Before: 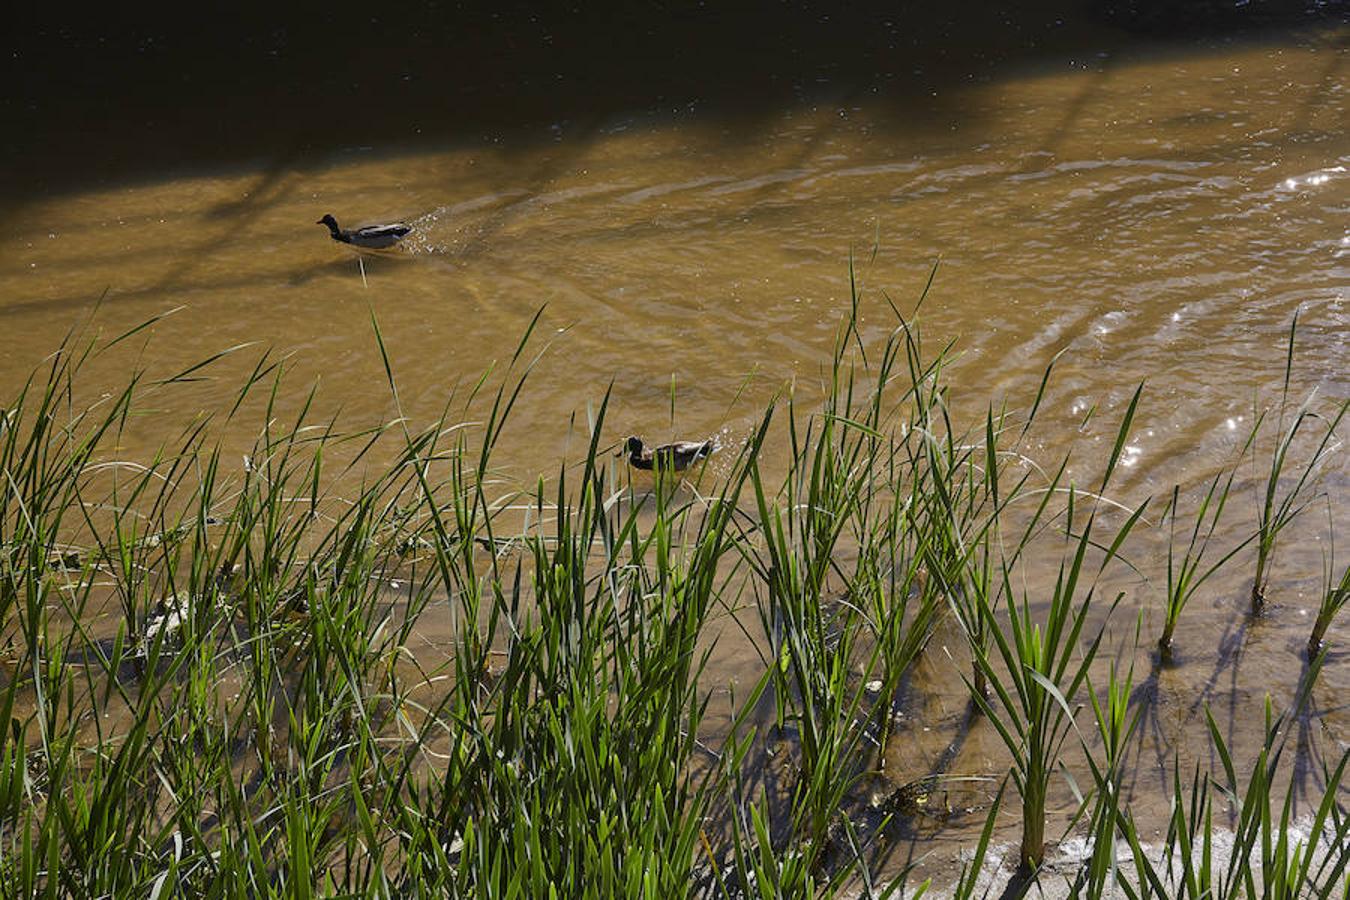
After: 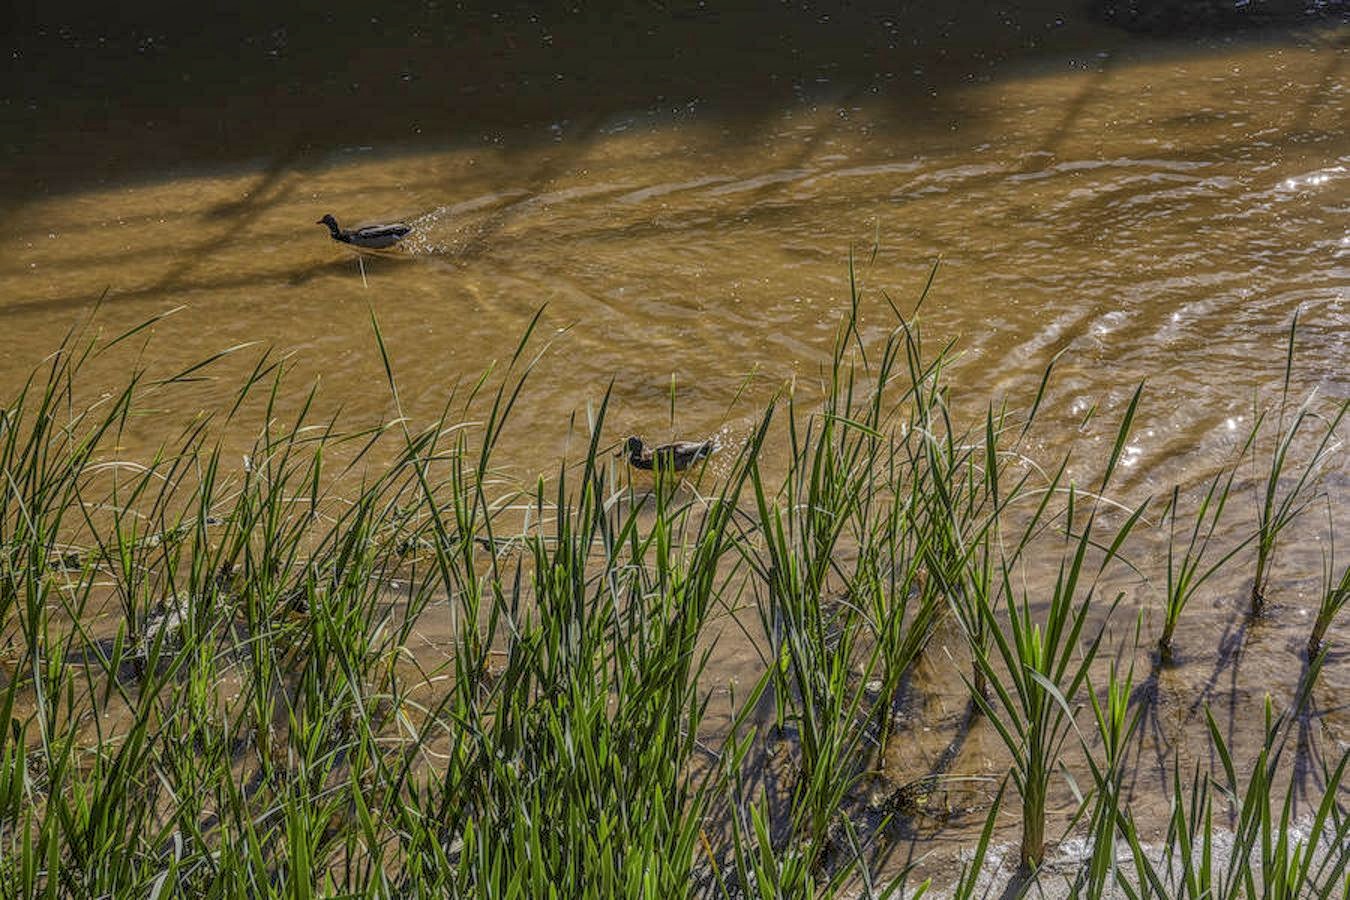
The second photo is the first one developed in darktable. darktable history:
shadows and highlights: on, module defaults
local contrast: highlights 0%, shadows 0%, detail 200%, midtone range 0.25
